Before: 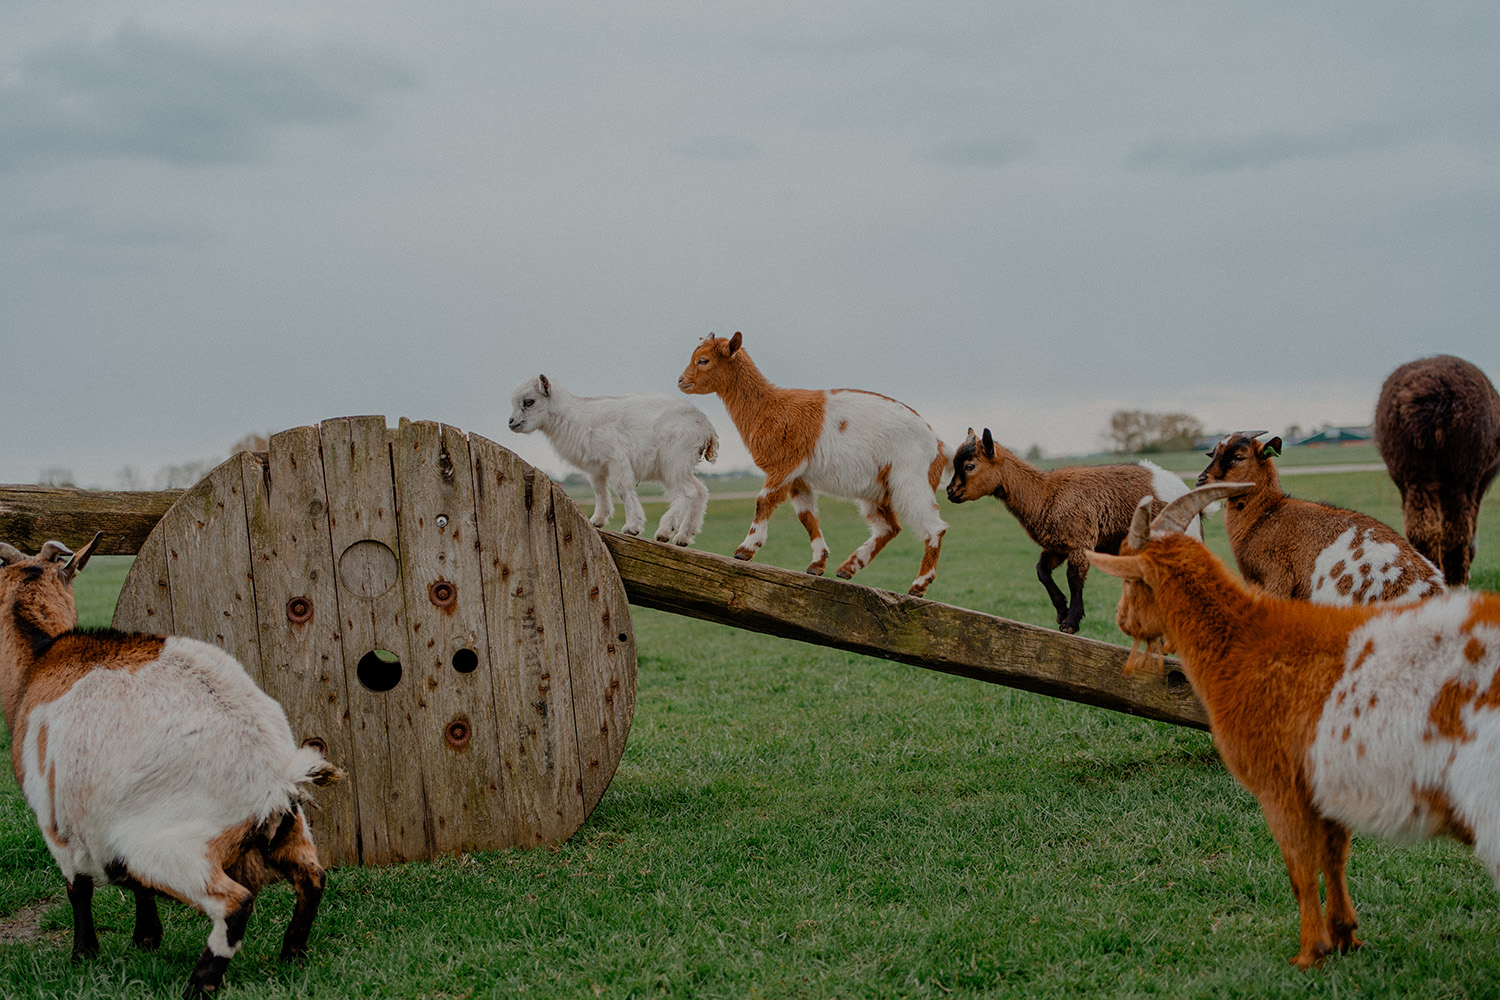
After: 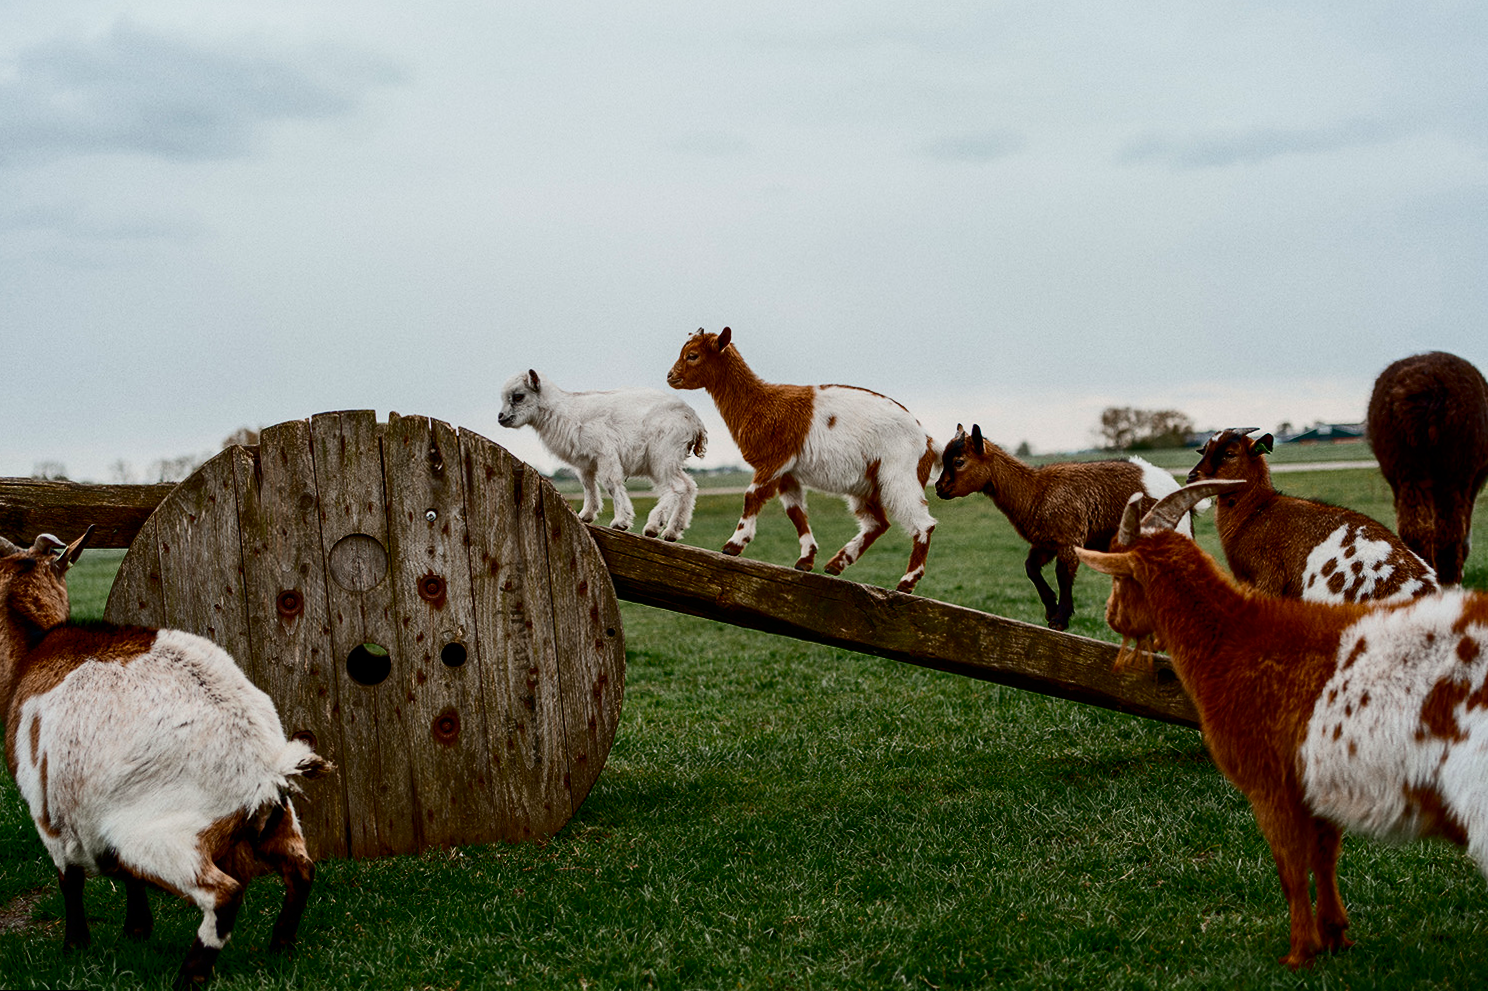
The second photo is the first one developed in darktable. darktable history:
color balance rgb: global vibrance 42.74%
white balance: emerald 1
contrast brightness saturation: contrast 0.5, saturation -0.1
rotate and perspective: rotation 0.192°, lens shift (horizontal) -0.015, crop left 0.005, crop right 0.996, crop top 0.006, crop bottom 0.99
